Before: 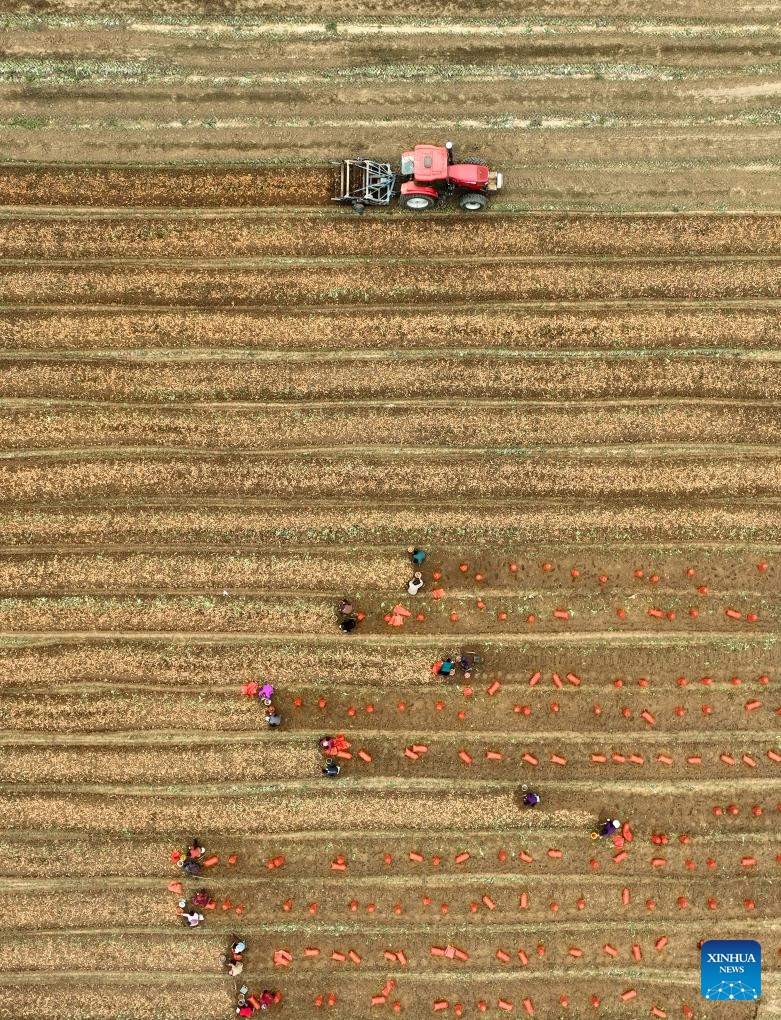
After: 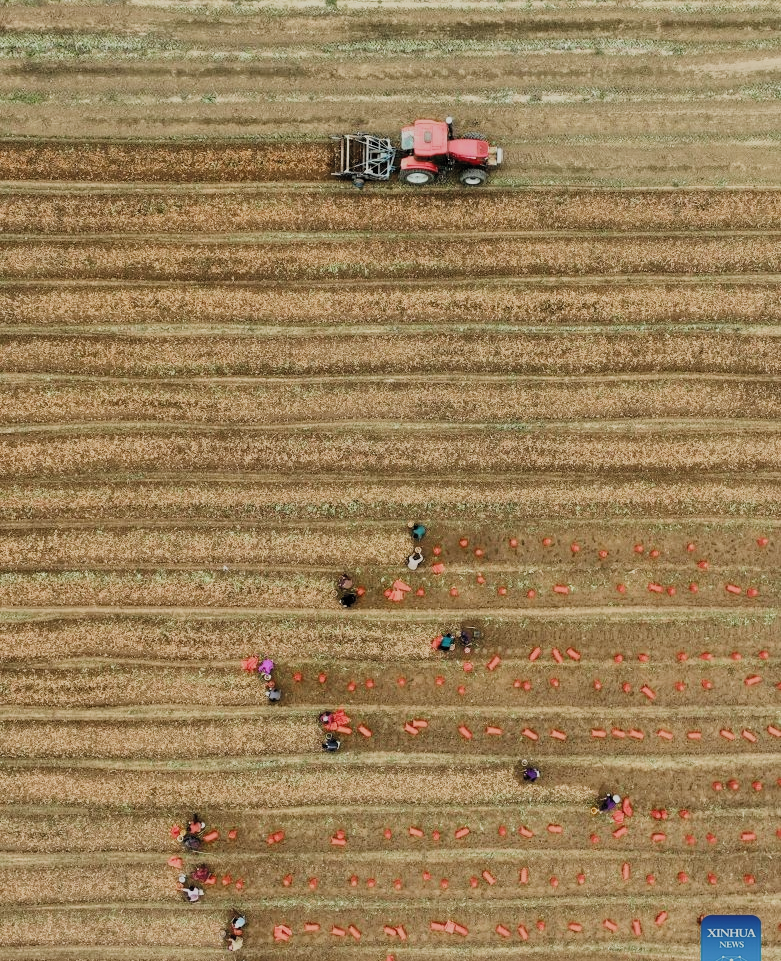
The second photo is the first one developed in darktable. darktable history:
crop and rotate: top 2.537%, bottom 3.236%
filmic rgb: black relative exposure -7.65 EV, white relative exposure 4.56 EV, hardness 3.61, color science v5 (2021), iterations of high-quality reconstruction 0, contrast in shadows safe, contrast in highlights safe
